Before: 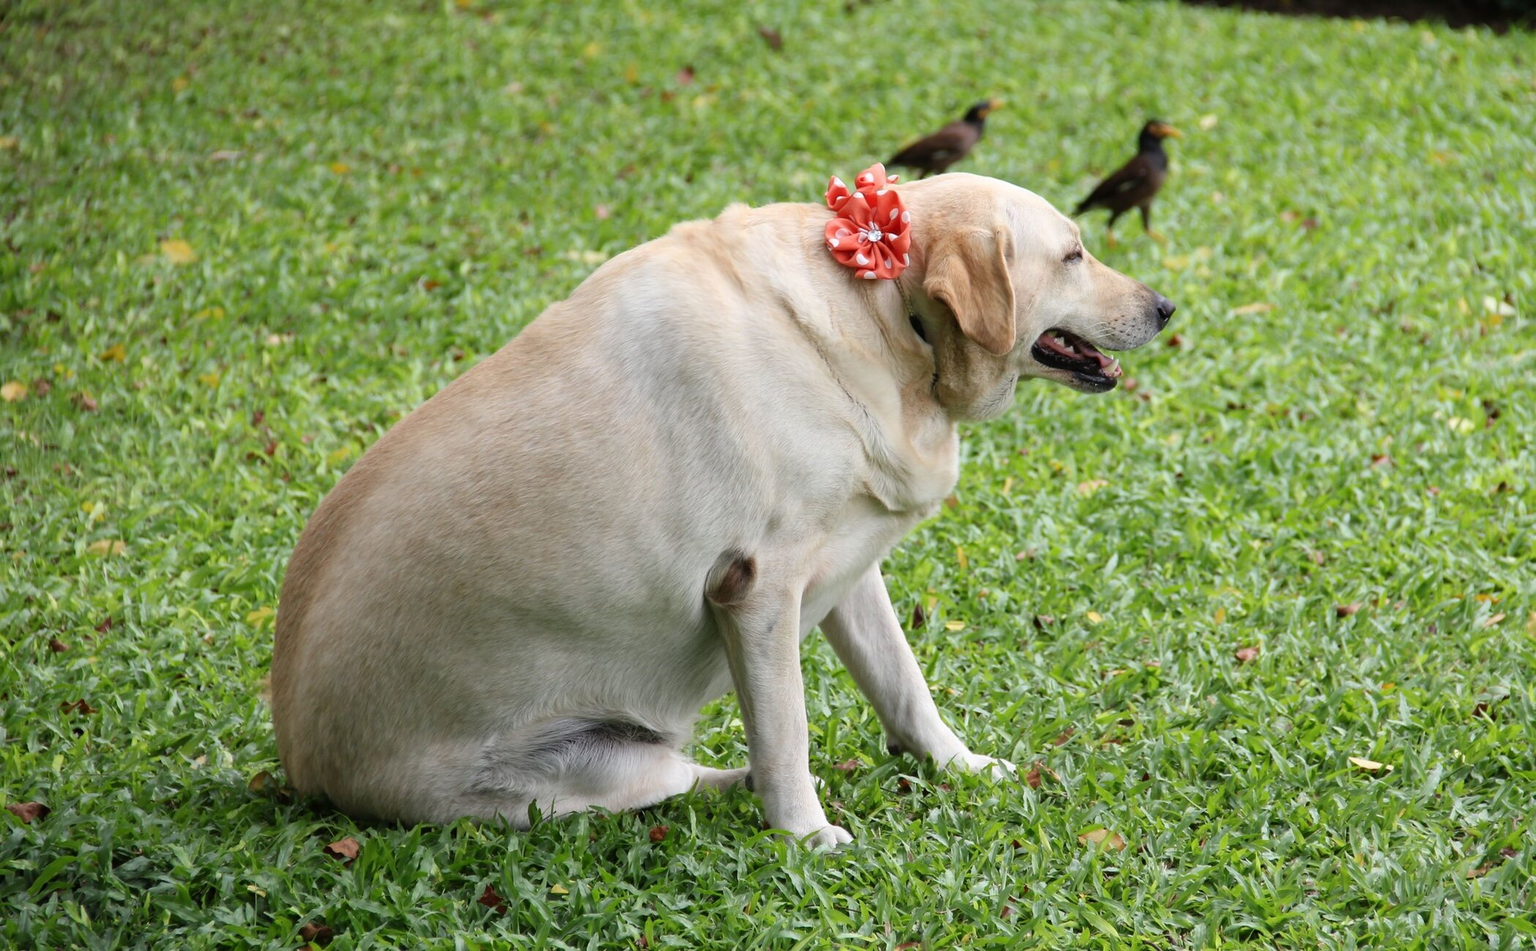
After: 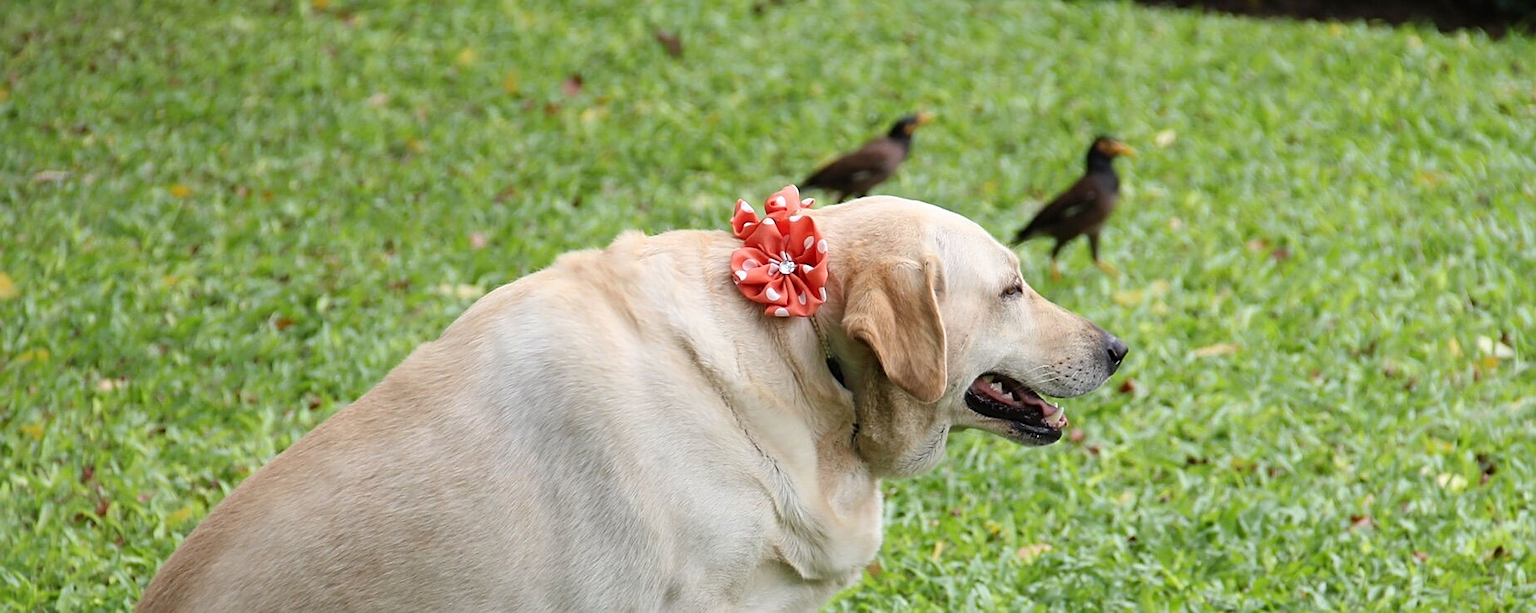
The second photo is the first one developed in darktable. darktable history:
crop and rotate: left 11.802%, bottom 43.034%
sharpen: on, module defaults
